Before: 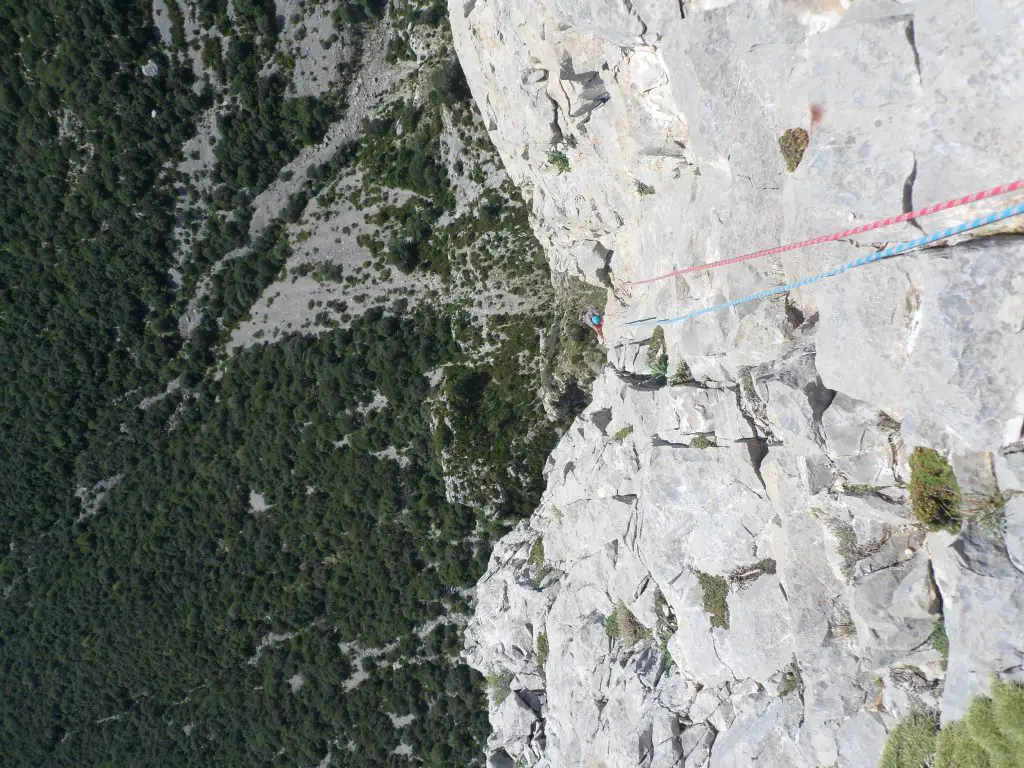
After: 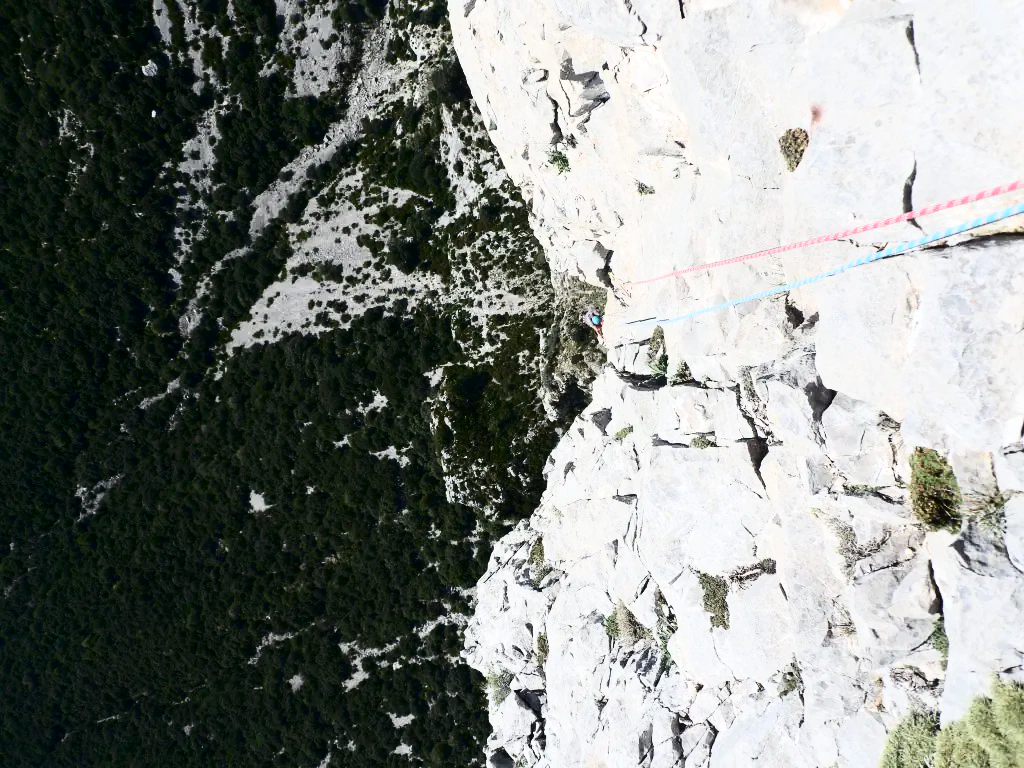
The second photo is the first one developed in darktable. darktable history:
contrast brightness saturation: contrast 0.495, saturation -0.095
